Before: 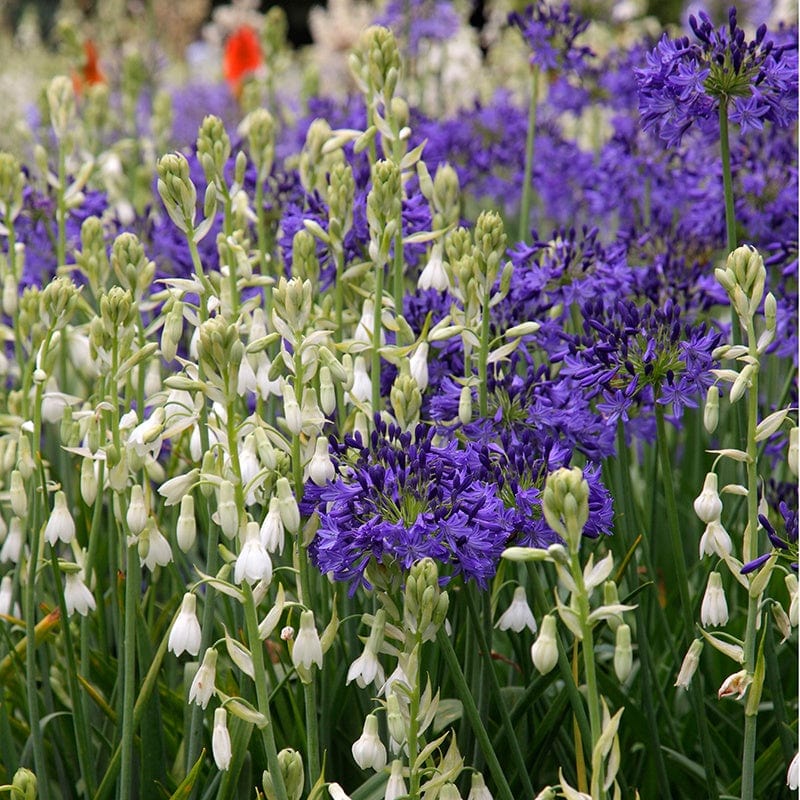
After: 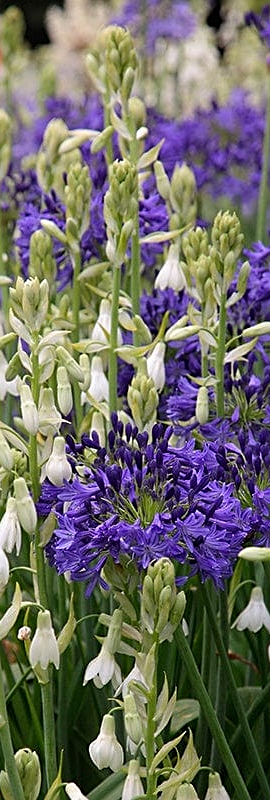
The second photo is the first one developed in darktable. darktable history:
crop: left 32.928%, right 33.27%
sharpen: on, module defaults
exposure: exposure -0.041 EV, compensate exposure bias true, compensate highlight preservation false
